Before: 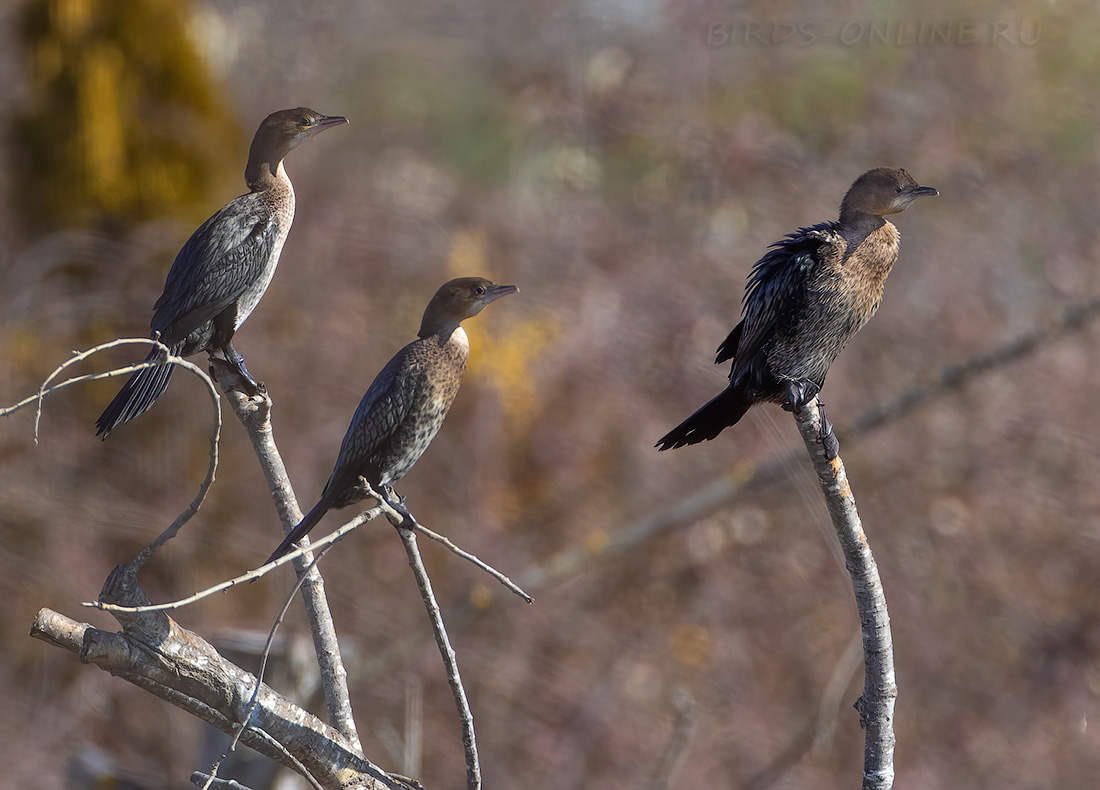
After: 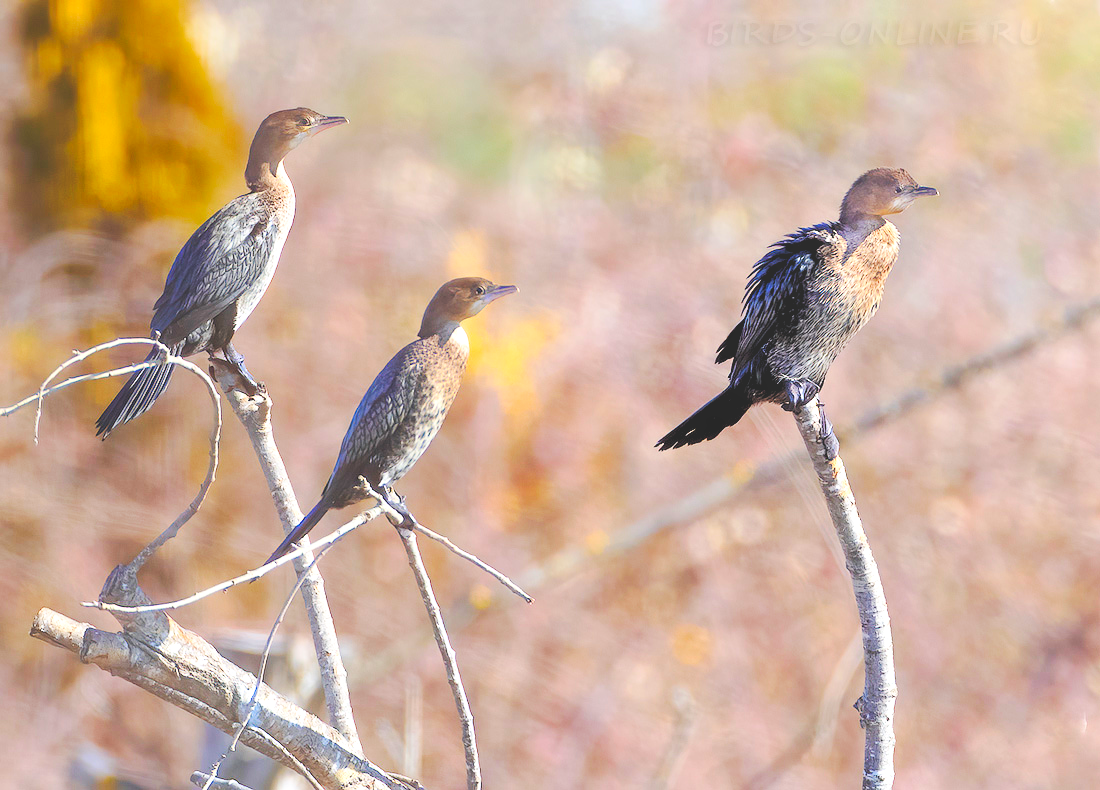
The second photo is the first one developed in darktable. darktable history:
levels: levels [0.036, 0.364, 0.827]
local contrast: detail 72%
base curve: curves: ch0 [(0, 0) (0.028, 0.03) (0.121, 0.232) (0.46, 0.748) (0.859, 0.968) (1, 1)], preserve colors none
